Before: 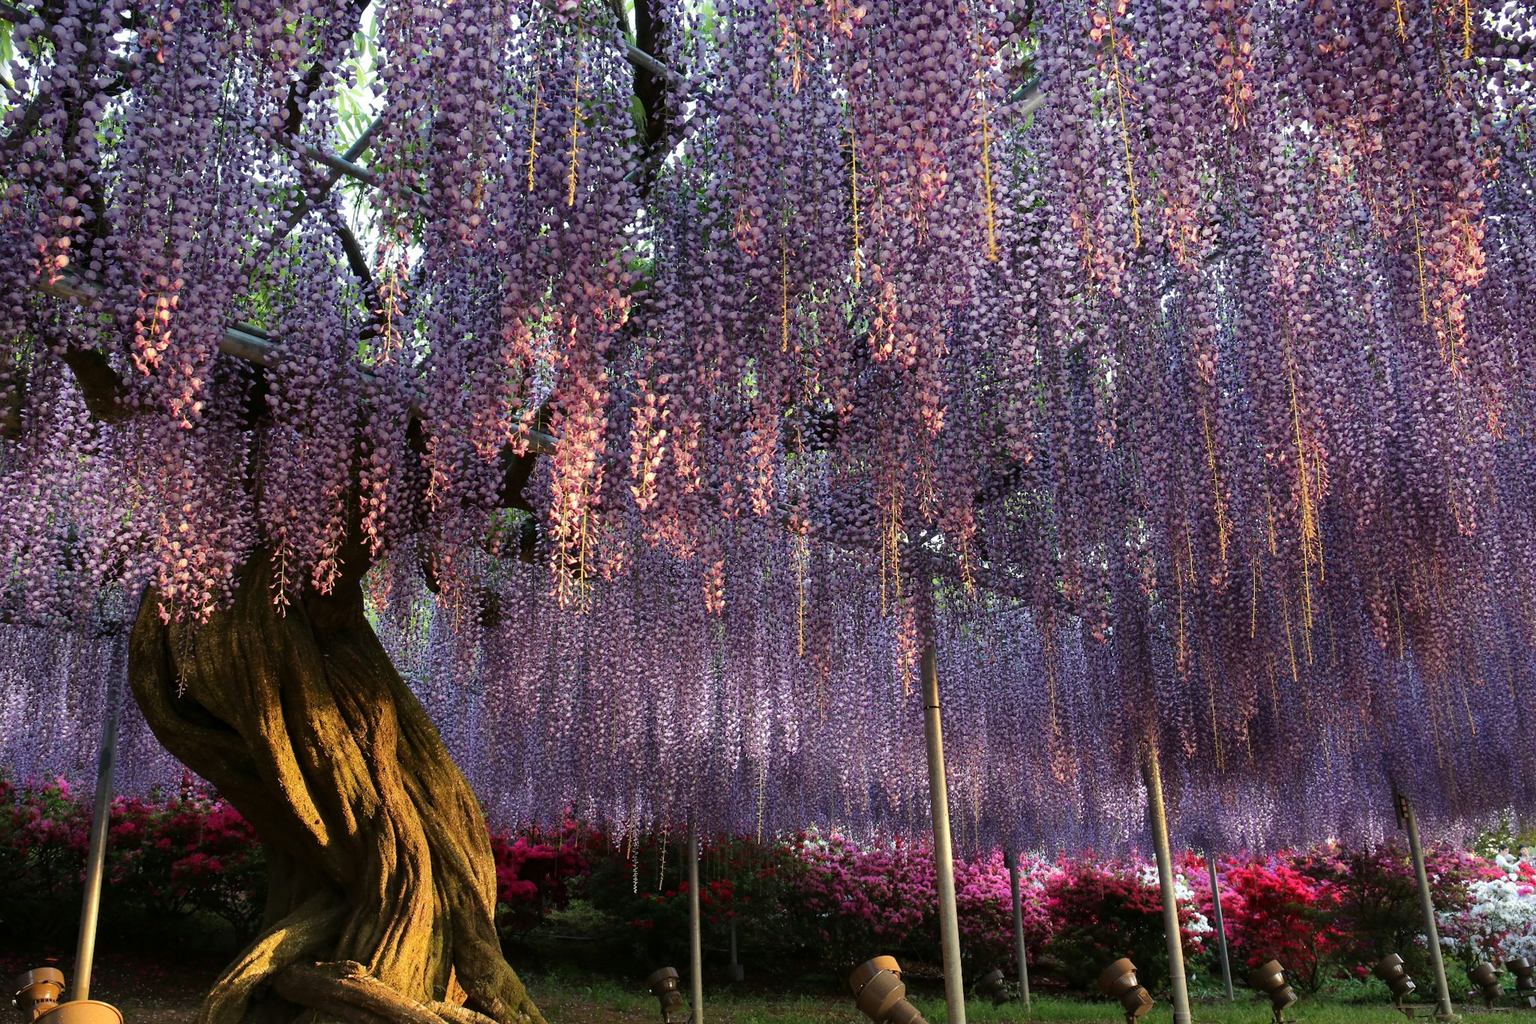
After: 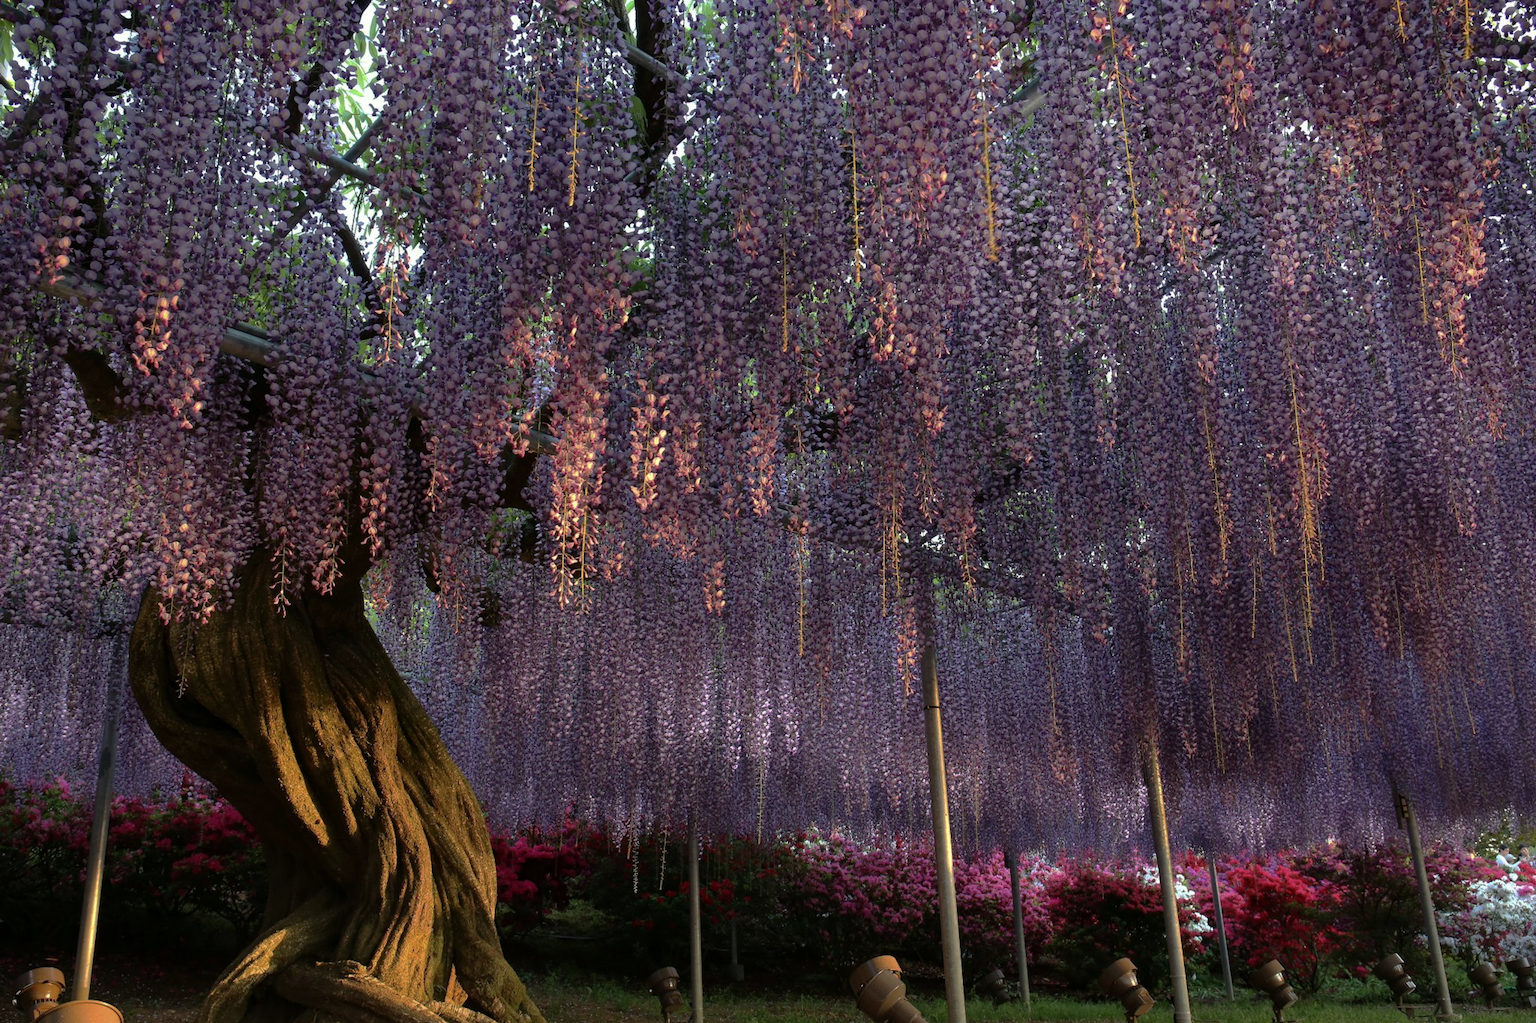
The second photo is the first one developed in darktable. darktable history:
base curve: curves: ch0 [(0, 0) (0.826, 0.587) (1, 1)], preserve colors none
shadows and highlights: shadows 0.594, highlights 41.47
